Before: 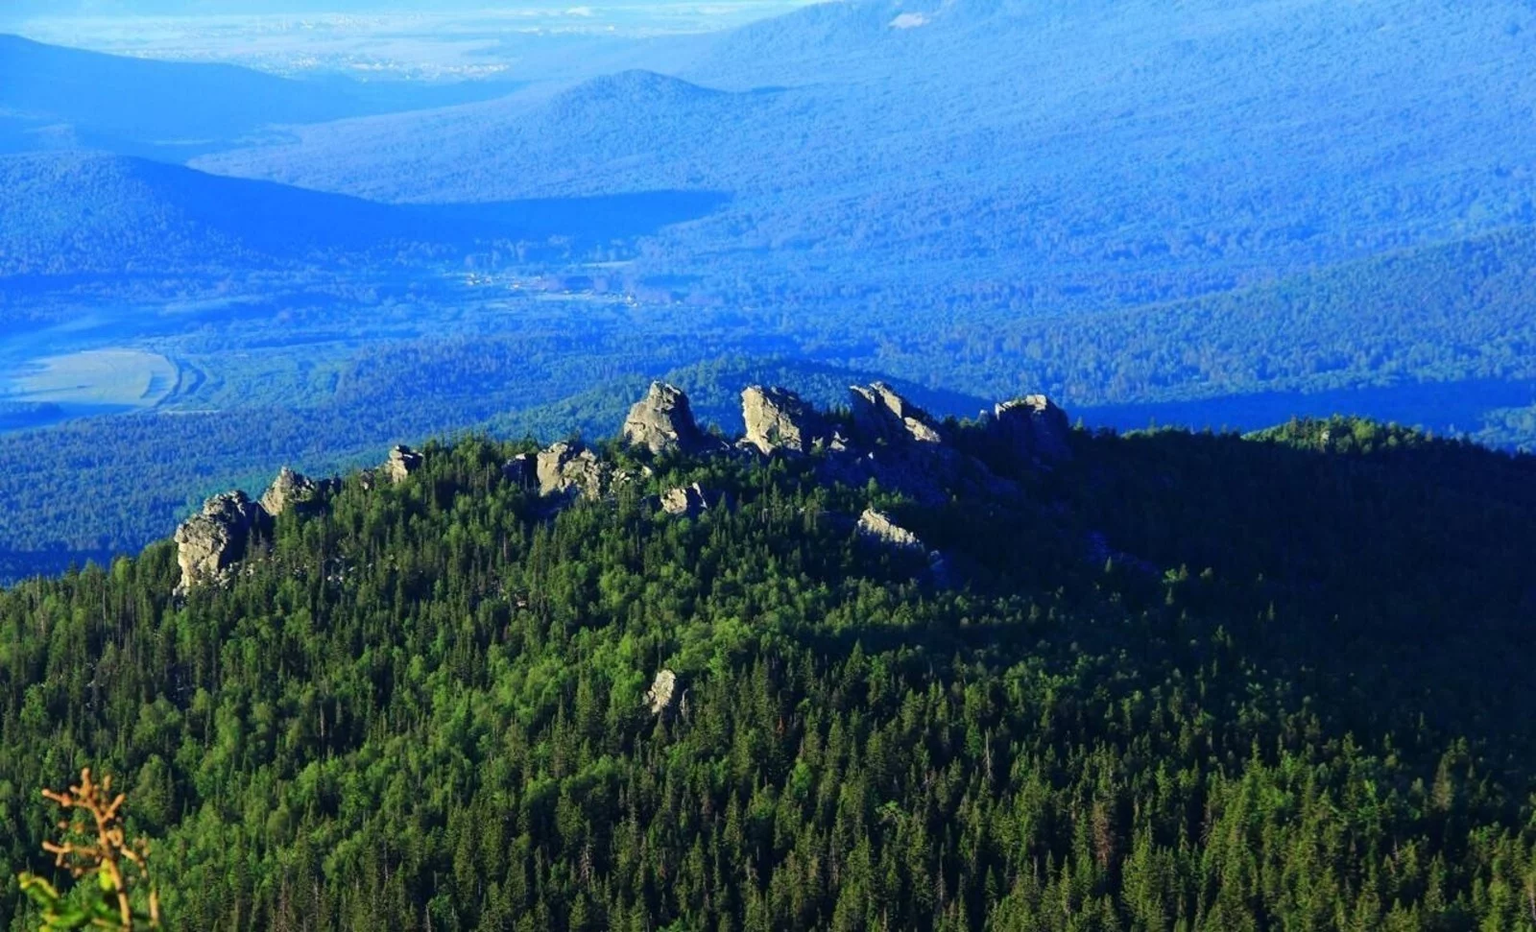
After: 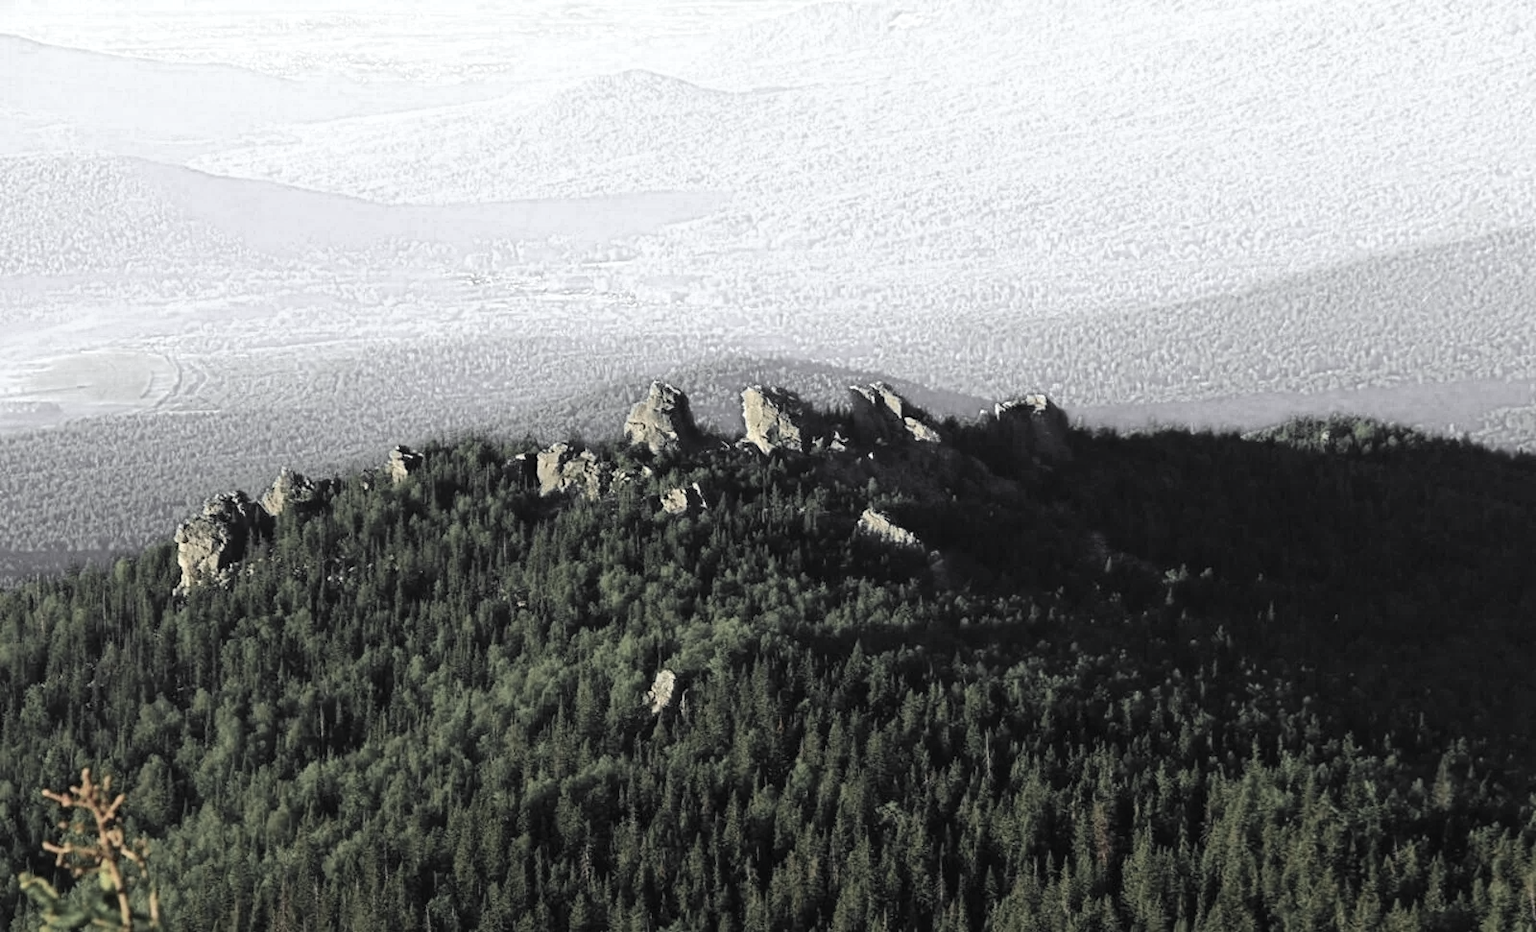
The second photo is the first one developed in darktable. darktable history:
color zones: curves: ch0 [(0, 0.613) (0.01, 0.613) (0.245, 0.448) (0.498, 0.529) (0.642, 0.665) (0.879, 0.777) (0.99, 0.613)]; ch1 [(0, 0.035) (0.121, 0.189) (0.259, 0.197) (0.415, 0.061) (0.589, 0.022) (0.732, 0.022) (0.857, 0.026) (0.991, 0.053)]
white balance: red 1.029, blue 0.92
exposure: exposure 0.197 EV, compensate highlight preservation false
